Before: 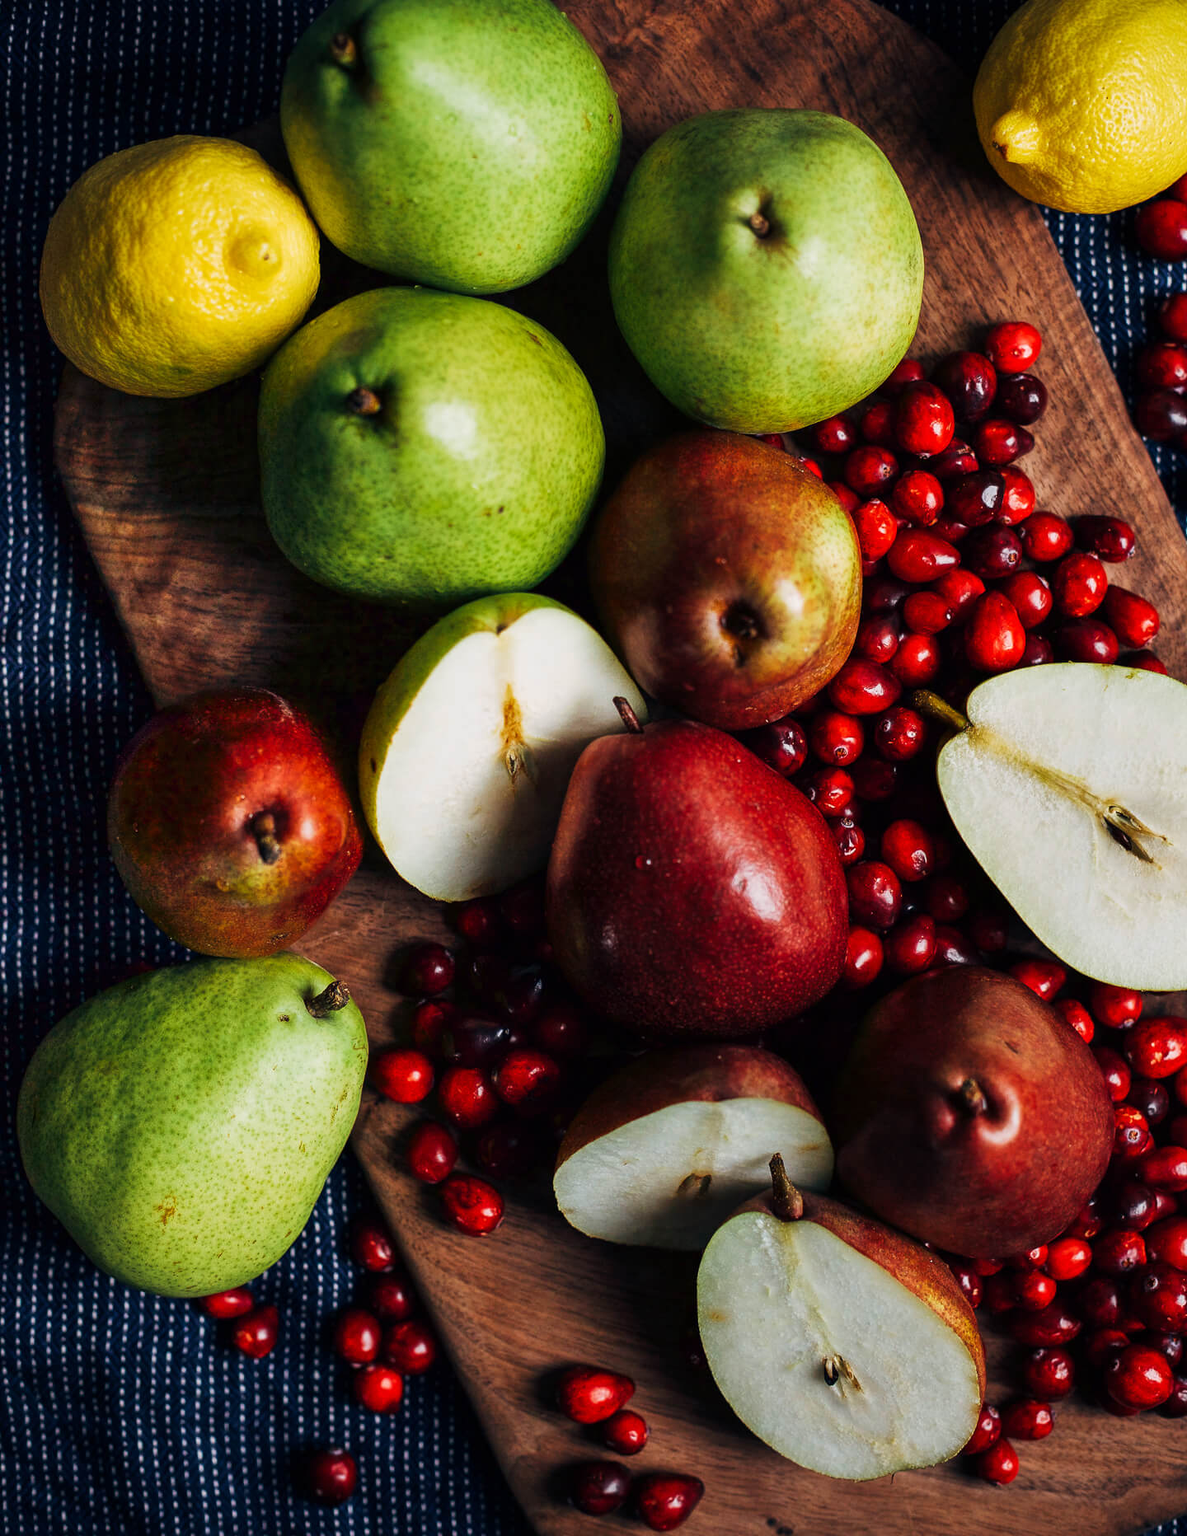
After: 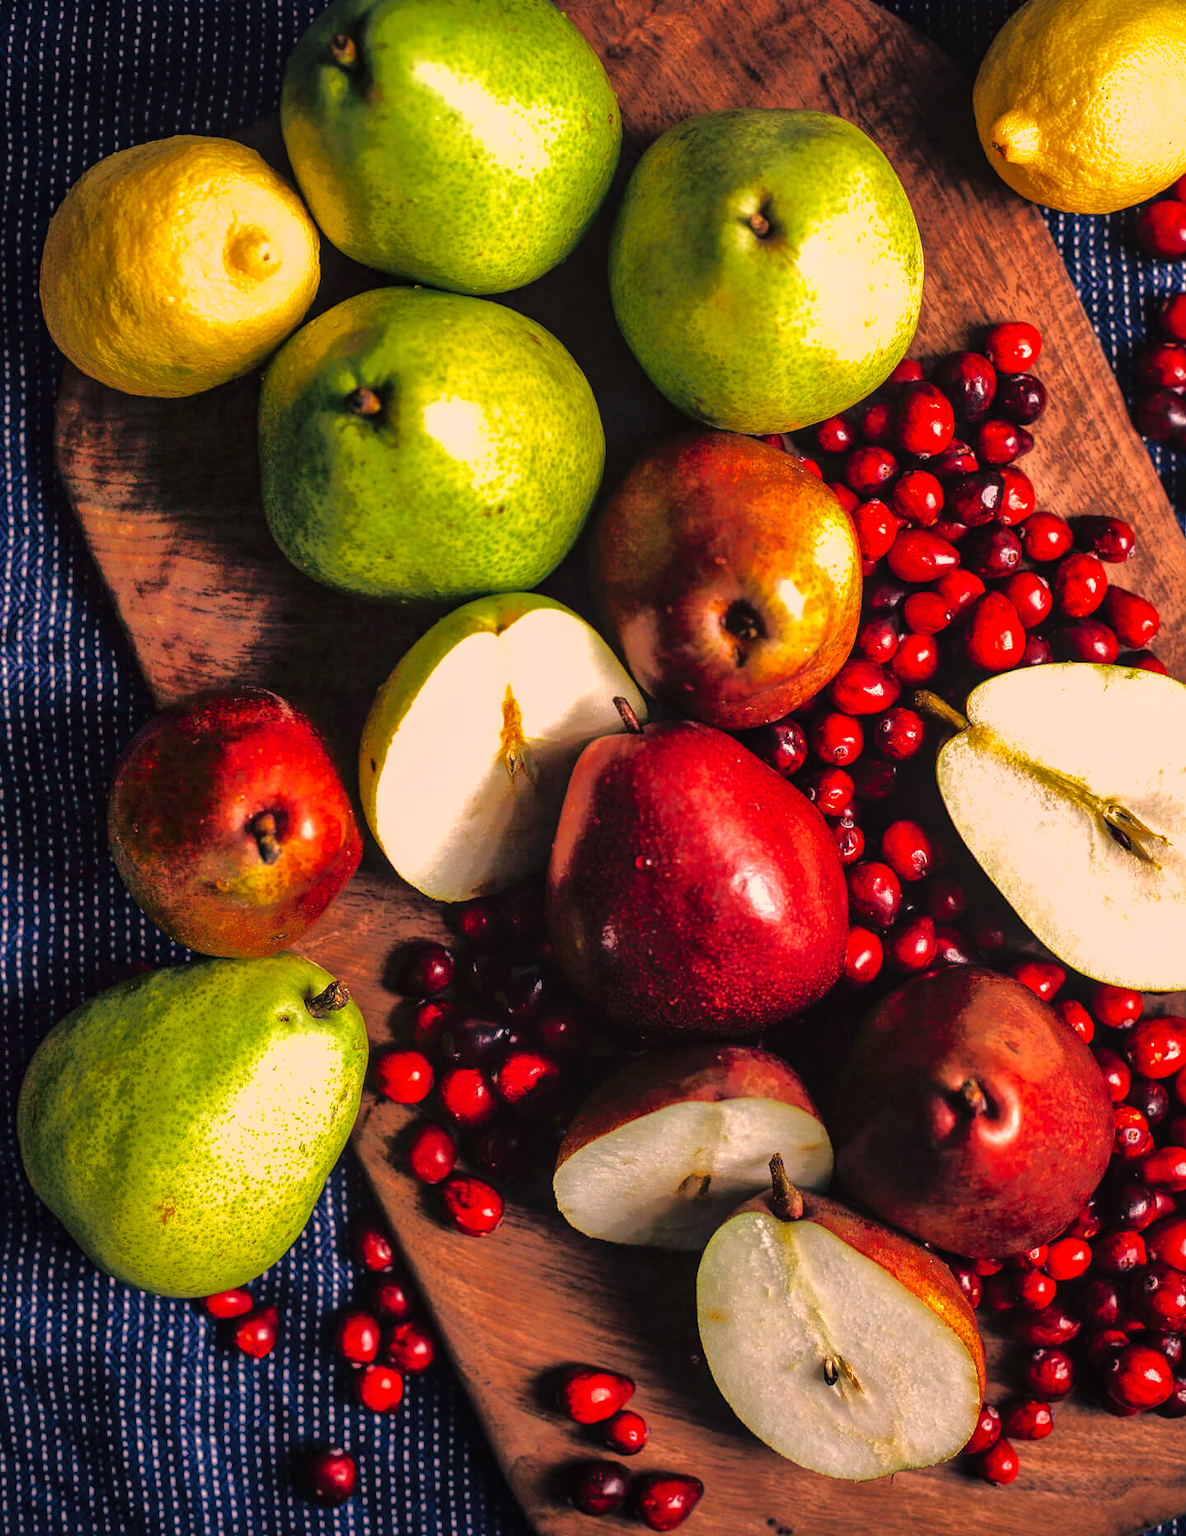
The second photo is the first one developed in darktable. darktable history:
tone curve: curves: ch0 [(0, 0) (0.003, 0.003) (0.011, 0.011) (0.025, 0.025) (0.044, 0.044) (0.069, 0.069) (0.1, 0.099) (0.136, 0.135) (0.177, 0.177) (0.224, 0.224) (0.277, 0.276) (0.335, 0.334) (0.399, 0.398) (0.468, 0.467) (0.543, 0.565) (0.623, 0.641) (0.709, 0.723) (0.801, 0.81) (0.898, 0.902) (1, 1)], color space Lab, independent channels, preserve colors none
color balance rgb: global offset › hue 171.47°, perceptual saturation grading › global saturation -0.028%
local contrast: detail 110%
tone equalizer: -8 EV -0.746 EV, -7 EV -0.677 EV, -6 EV -0.59 EV, -5 EV -0.382 EV, -3 EV 0.387 EV, -2 EV 0.6 EV, -1 EV 0.684 EV, +0 EV 0.749 EV
color correction: highlights a* 21.11, highlights b* 19.27
shadows and highlights: shadows 59.99, highlights -60.1
